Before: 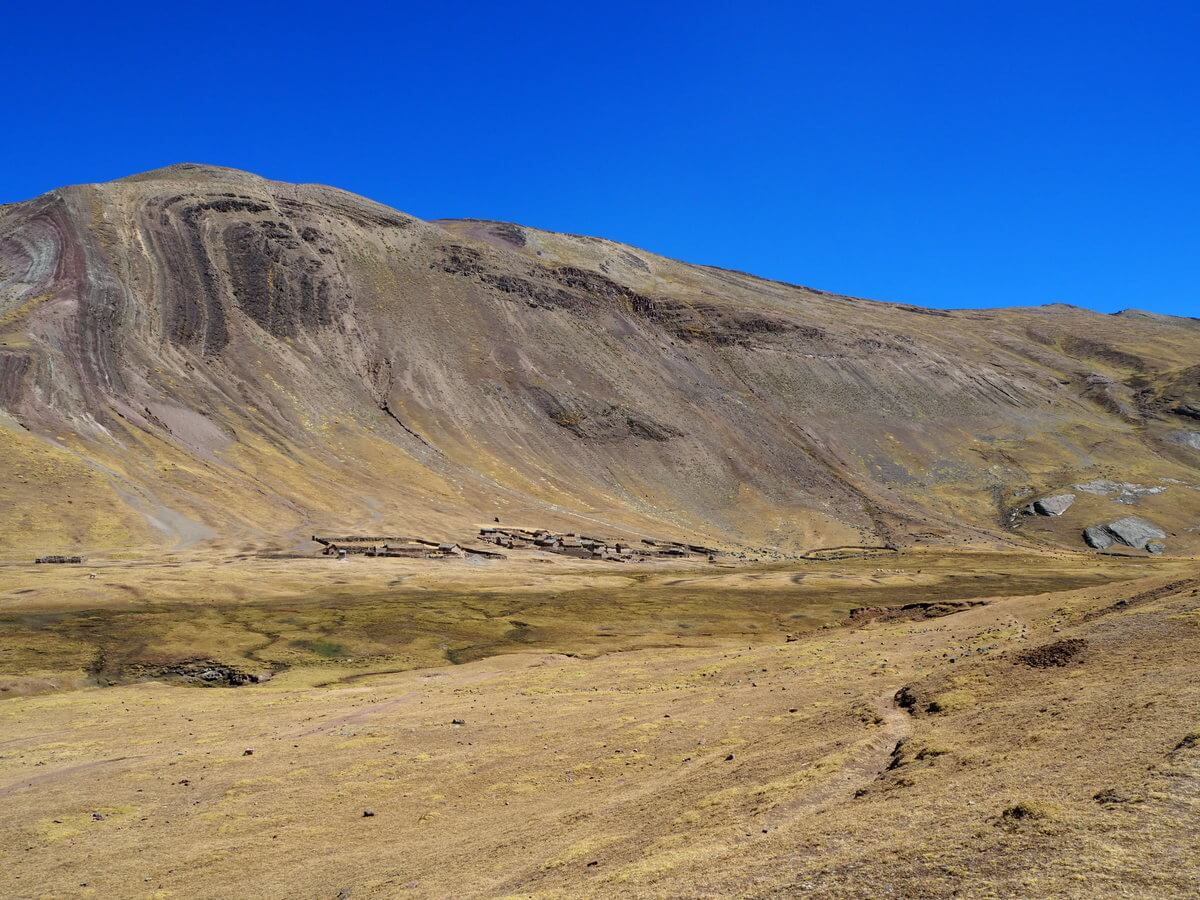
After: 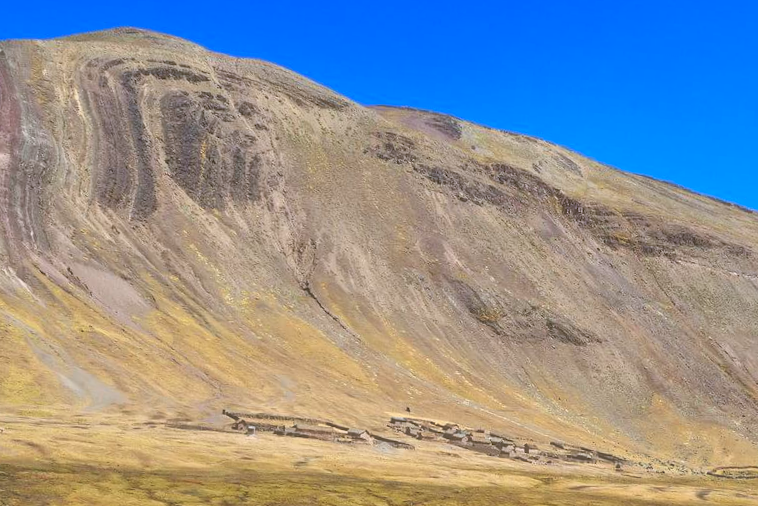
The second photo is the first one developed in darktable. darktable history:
tone equalizer: -8 EV 0.001 EV, -7 EV -0.004 EV, -6 EV 0.009 EV, -5 EV 0.032 EV, -4 EV 0.276 EV, -3 EV 0.644 EV, -2 EV 0.584 EV, -1 EV 0.187 EV, +0 EV 0.024 EV
crop and rotate: angle -4.99°, left 2.122%, top 6.945%, right 27.566%, bottom 30.519%
haze removal: strength -0.1, adaptive false
contrast brightness saturation: contrast 0.07, brightness 0.08, saturation 0.18
